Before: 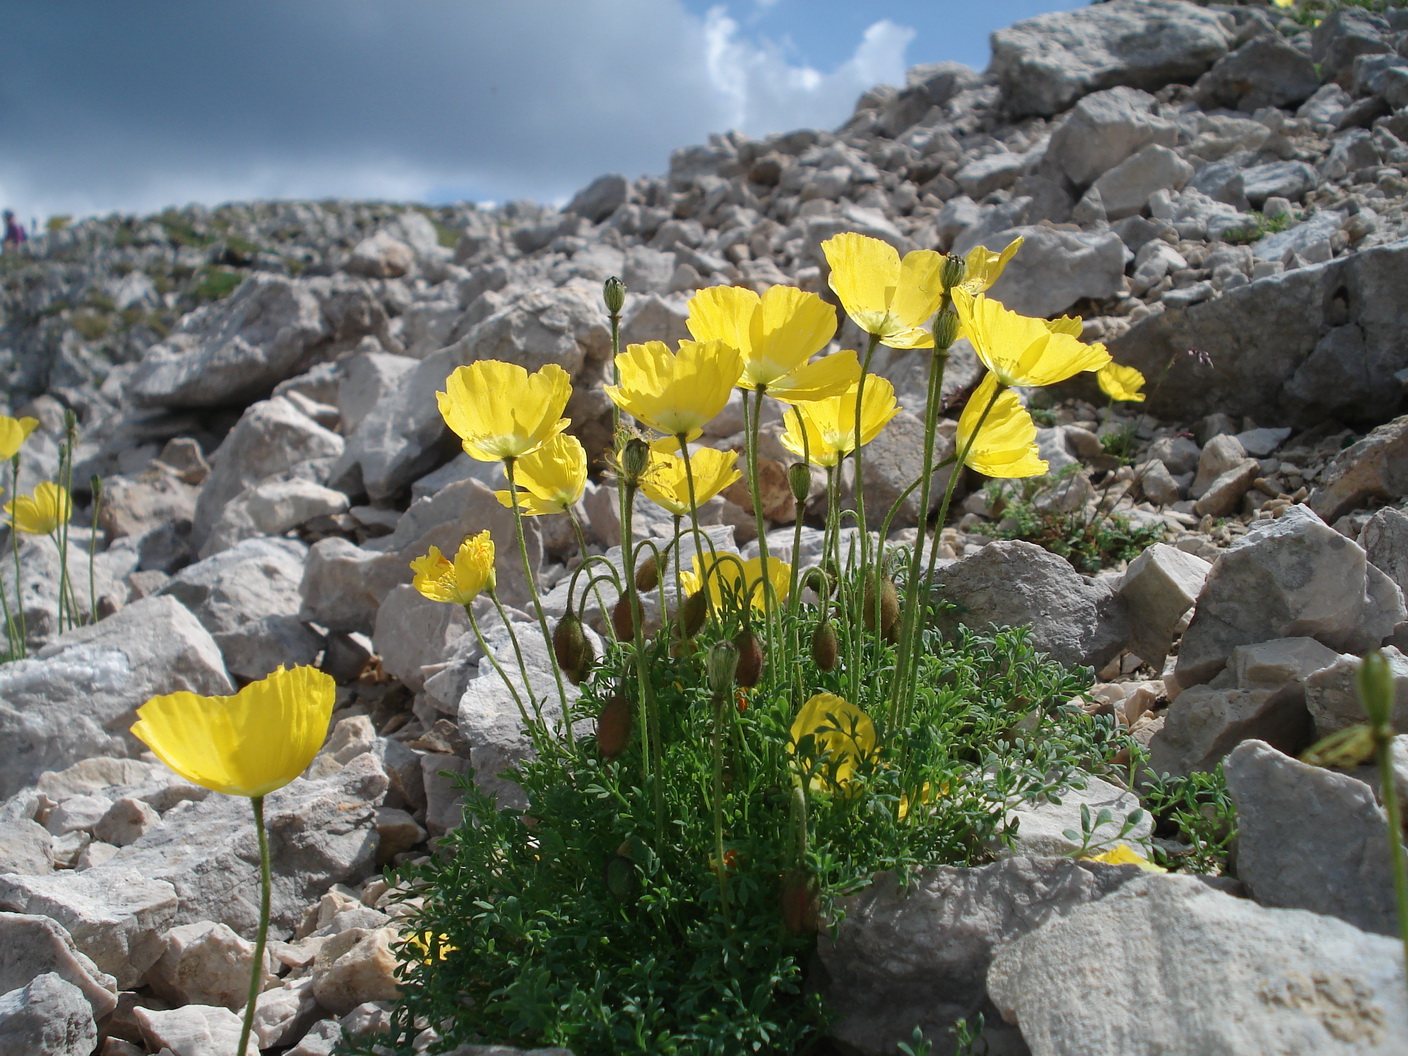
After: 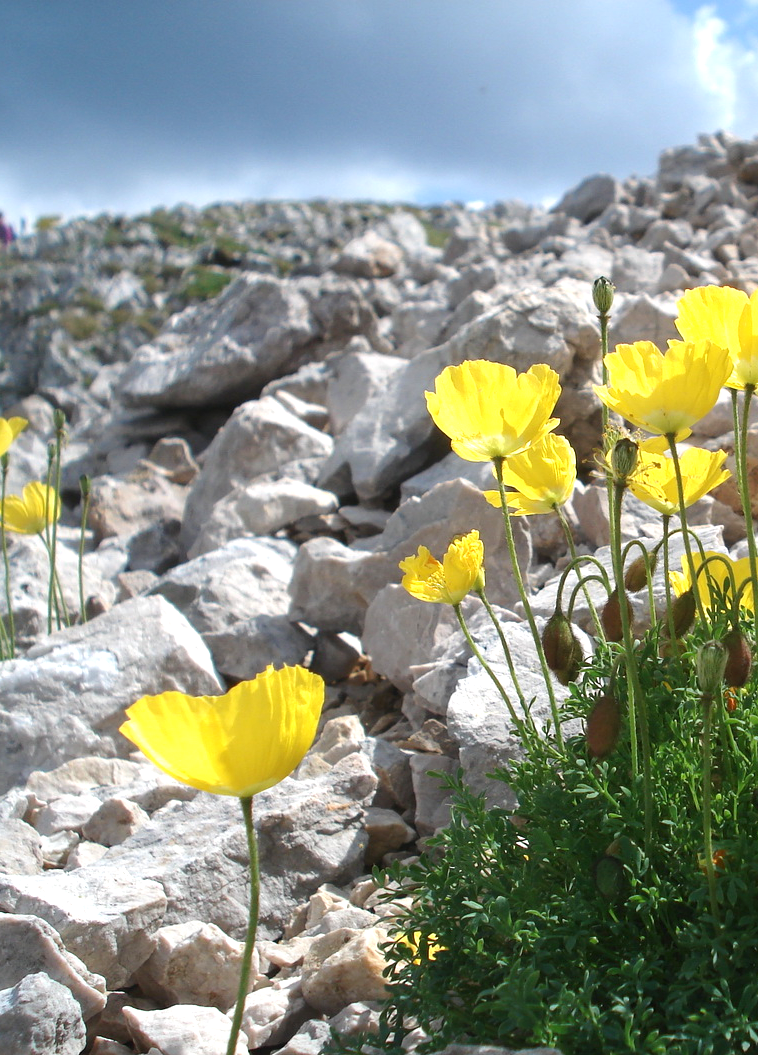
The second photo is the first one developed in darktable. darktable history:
exposure: black level correction 0, exposure 0.701 EV, compensate highlight preservation false
crop: left 0.803%, right 45.309%, bottom 0.079%
